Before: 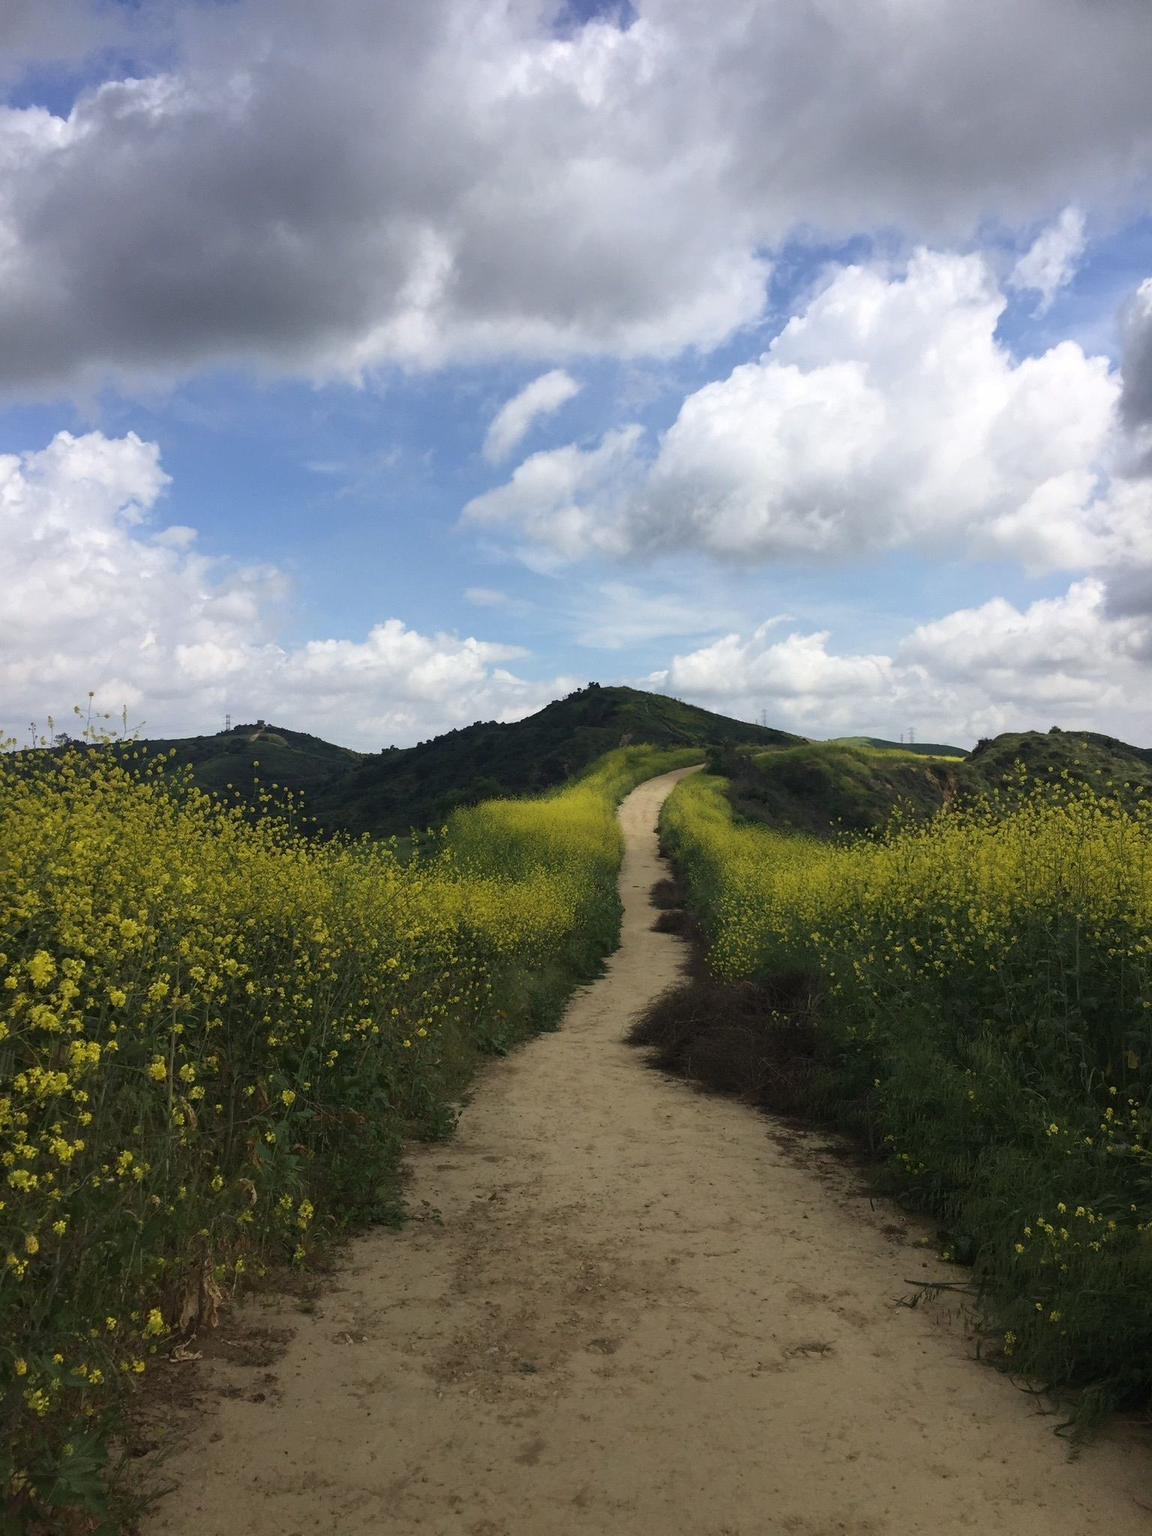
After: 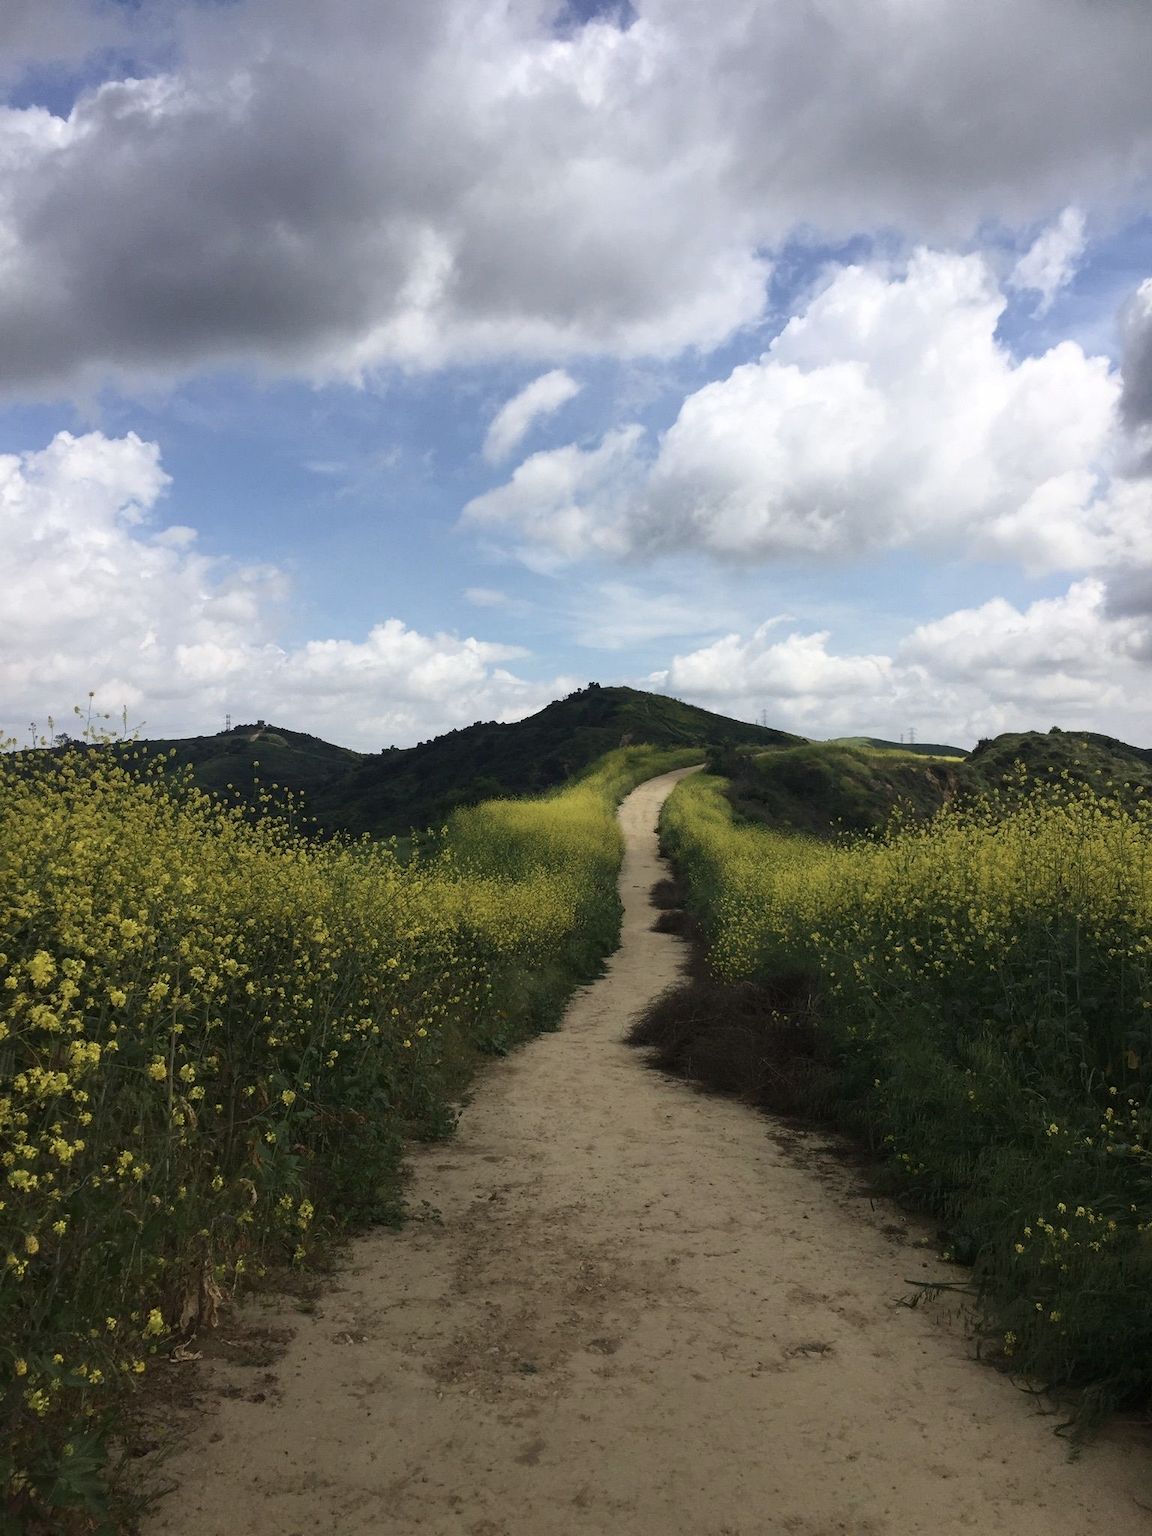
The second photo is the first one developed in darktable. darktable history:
contrast brightness saturation: contrast 0.111, saturation -0.154
